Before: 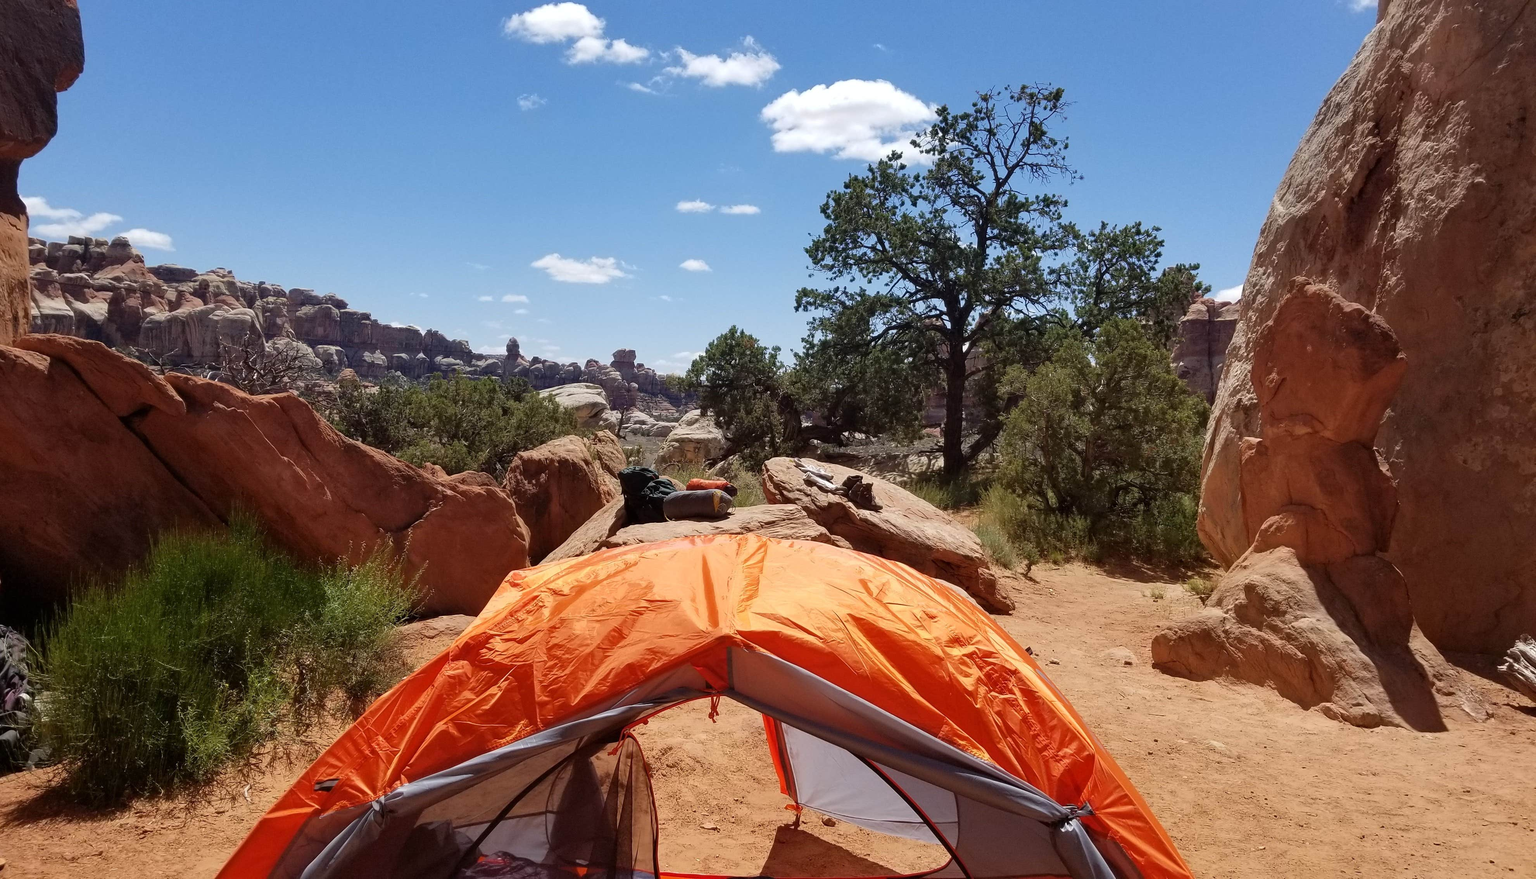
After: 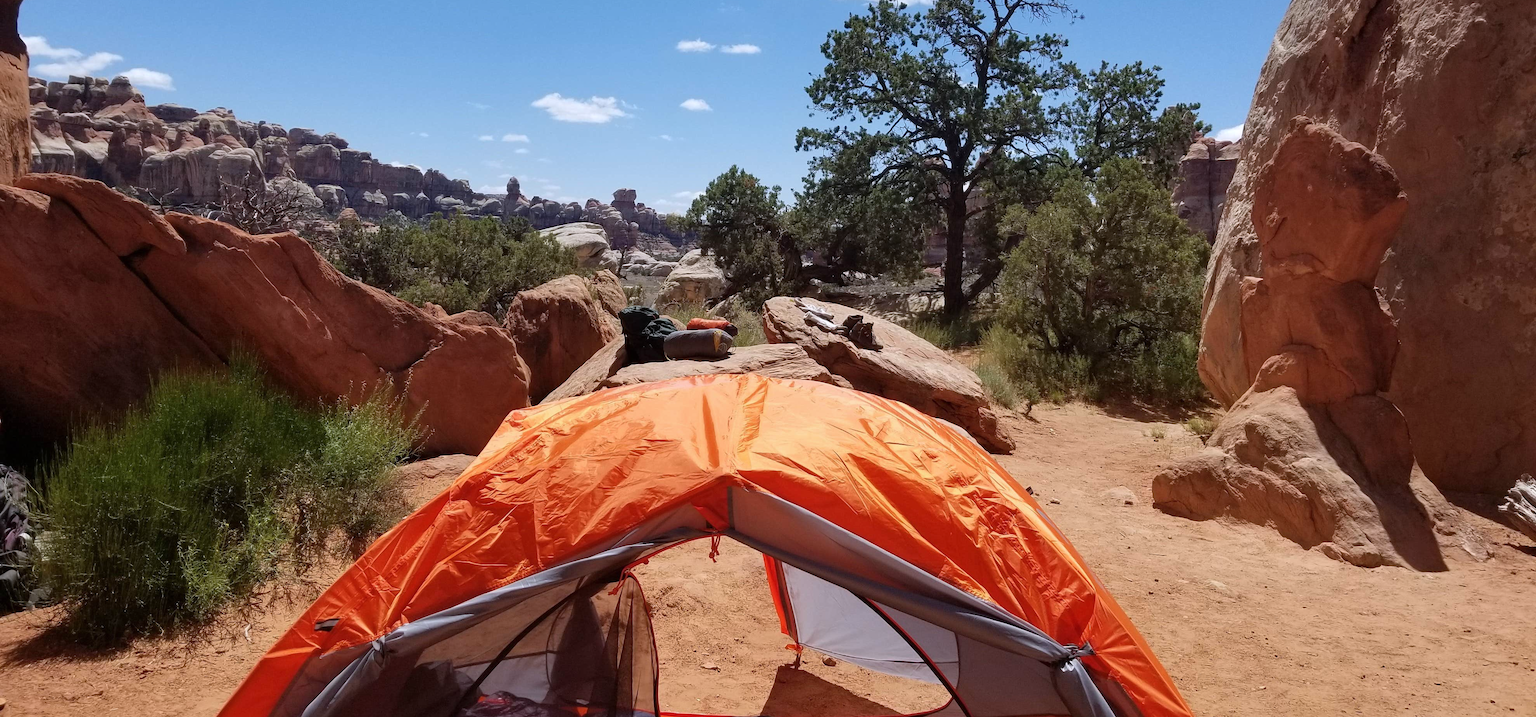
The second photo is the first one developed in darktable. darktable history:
crop and rotate: top 18.372%
color correction: highlights a* -0.141, highlights b* -5.56, shadows a* -0.123, shadows b* -0.095
